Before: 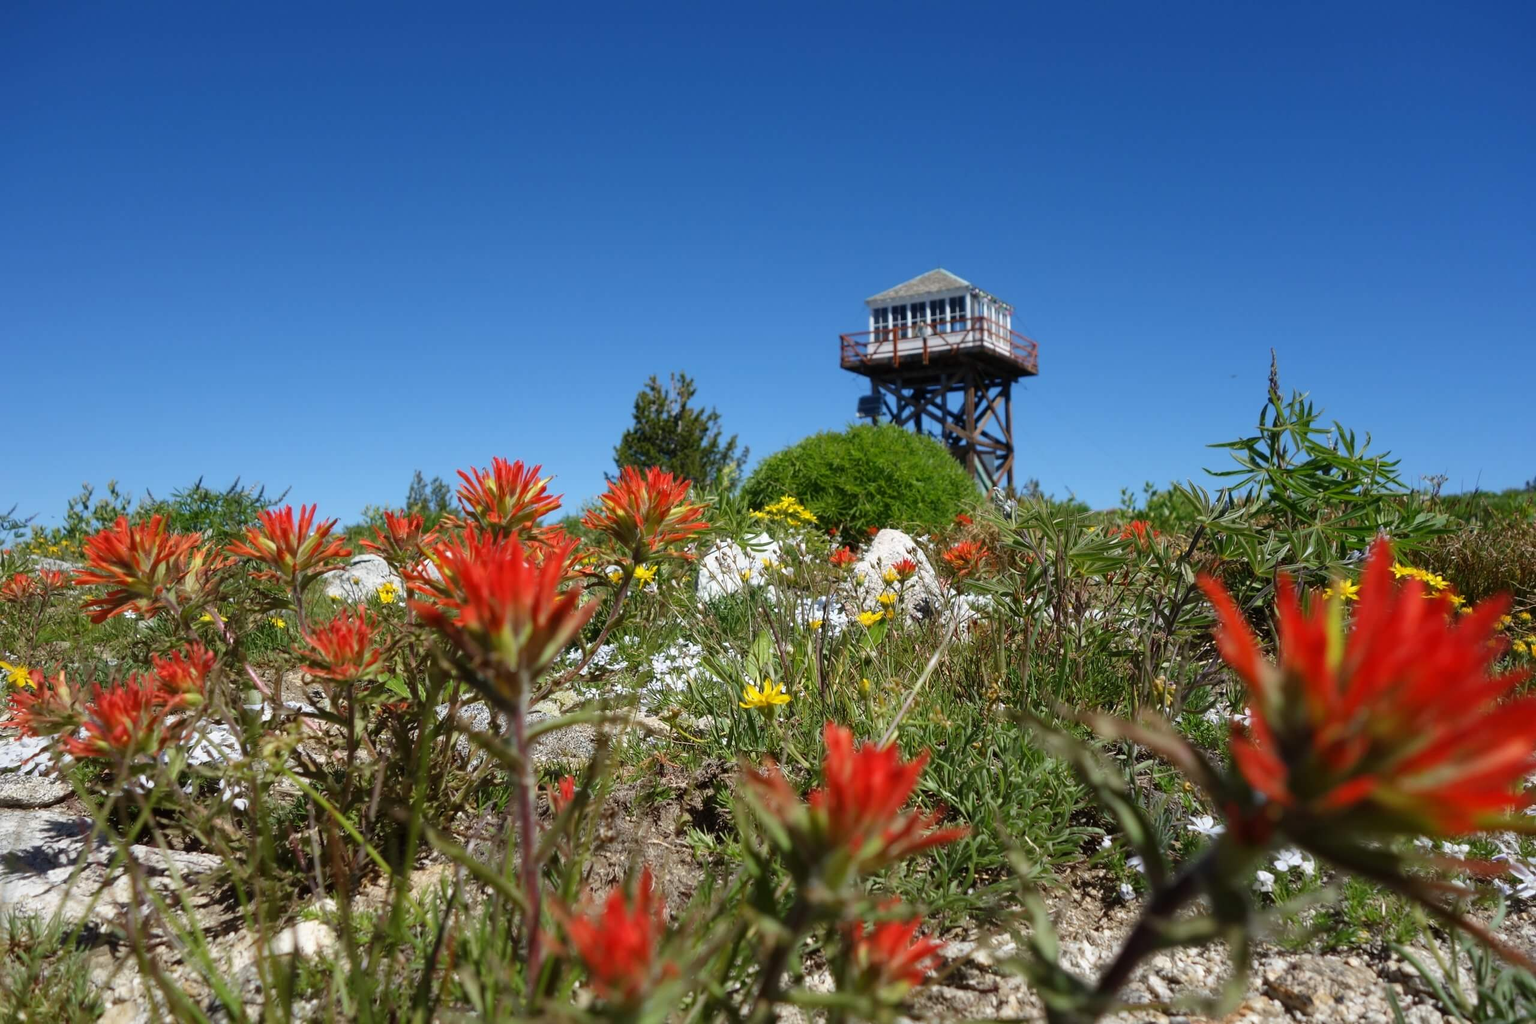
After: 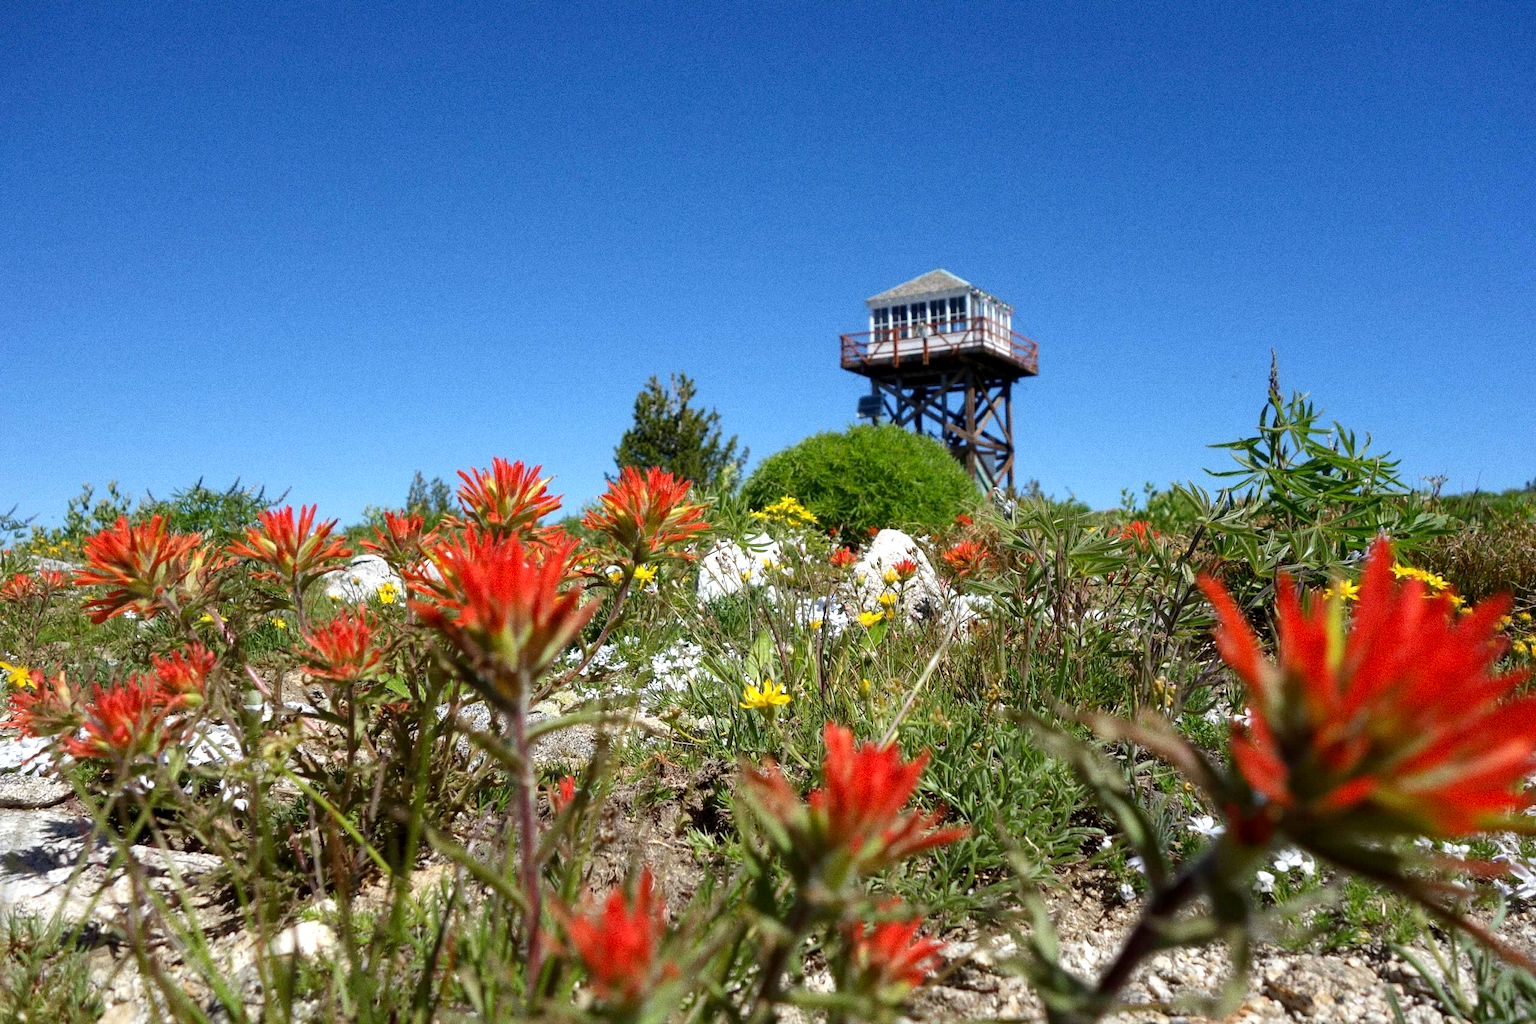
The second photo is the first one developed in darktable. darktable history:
grain: coarseness 0.09 ISO, strength 40%
exposure: black level correction 0.003, exposure 0.383 EV, compensate highlight preservation false
